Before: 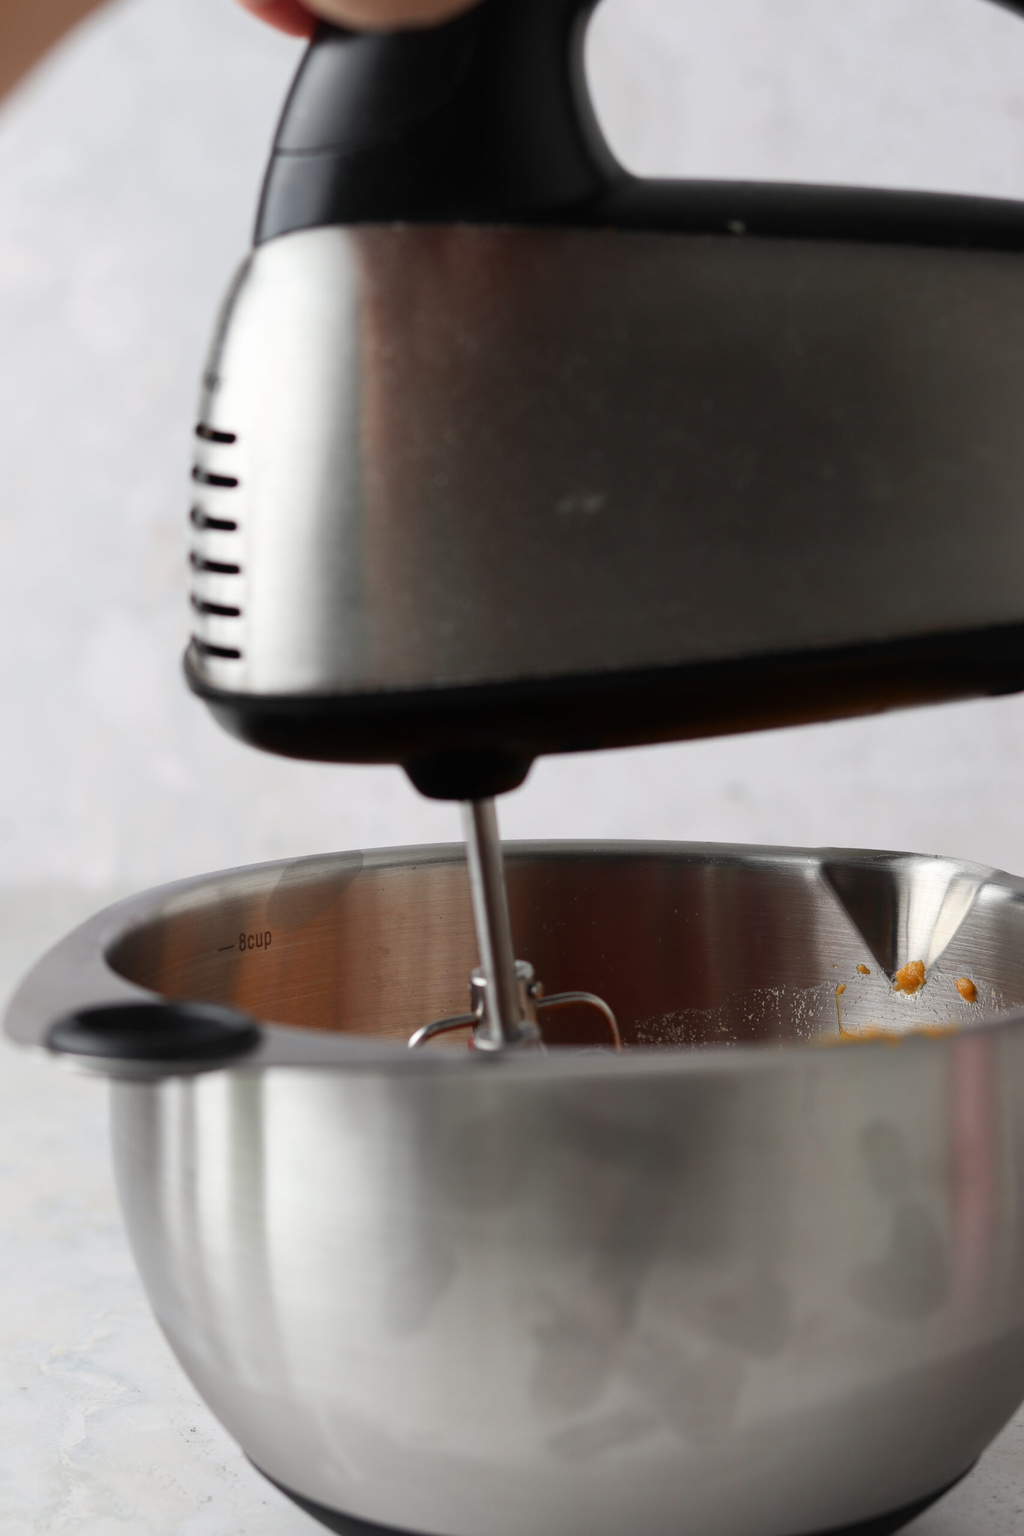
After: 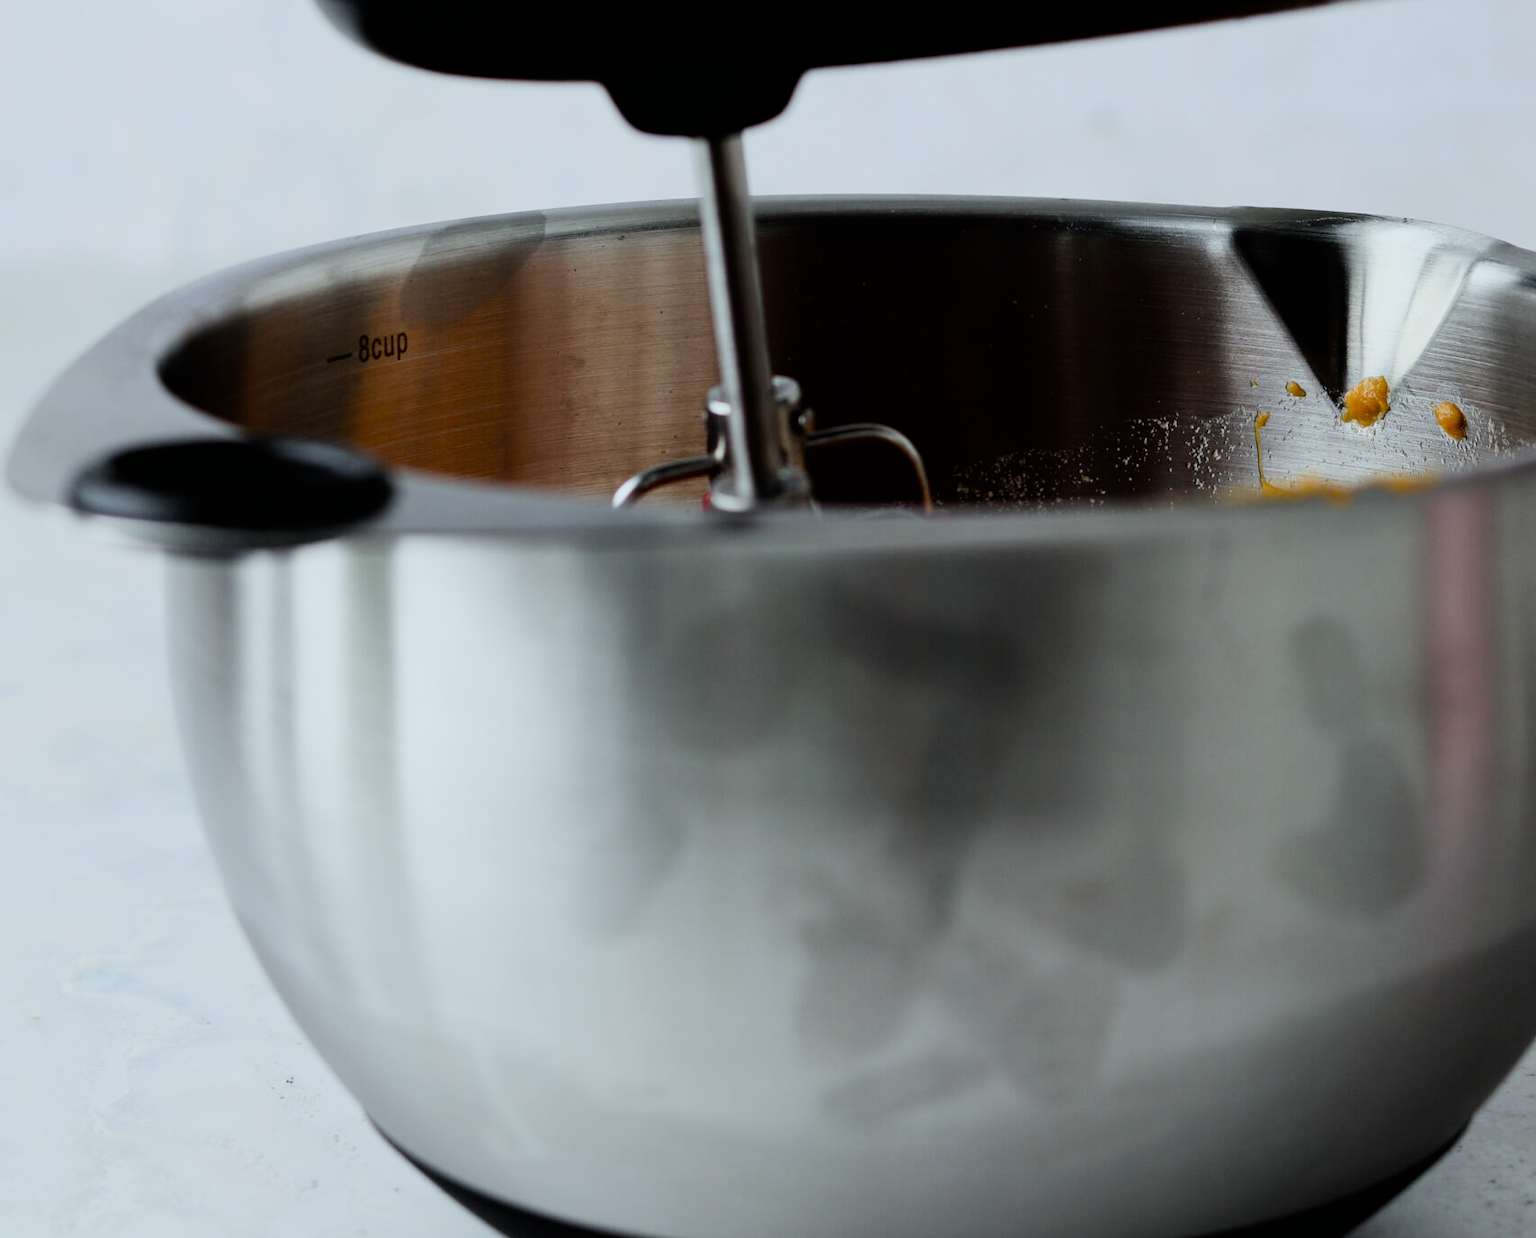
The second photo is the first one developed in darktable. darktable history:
crop and rotate: top 46.237%
white balance: red 0.925, blue 1.046
filmic rgb: black relative exposure -5 EV, hardness 2.88, contrast 1.5
color balance rgb: perceptual saturation grading › global saturation 20%, perceptual saturation grading › highlights -25%, perceptual saturation grading › shadows 50%
